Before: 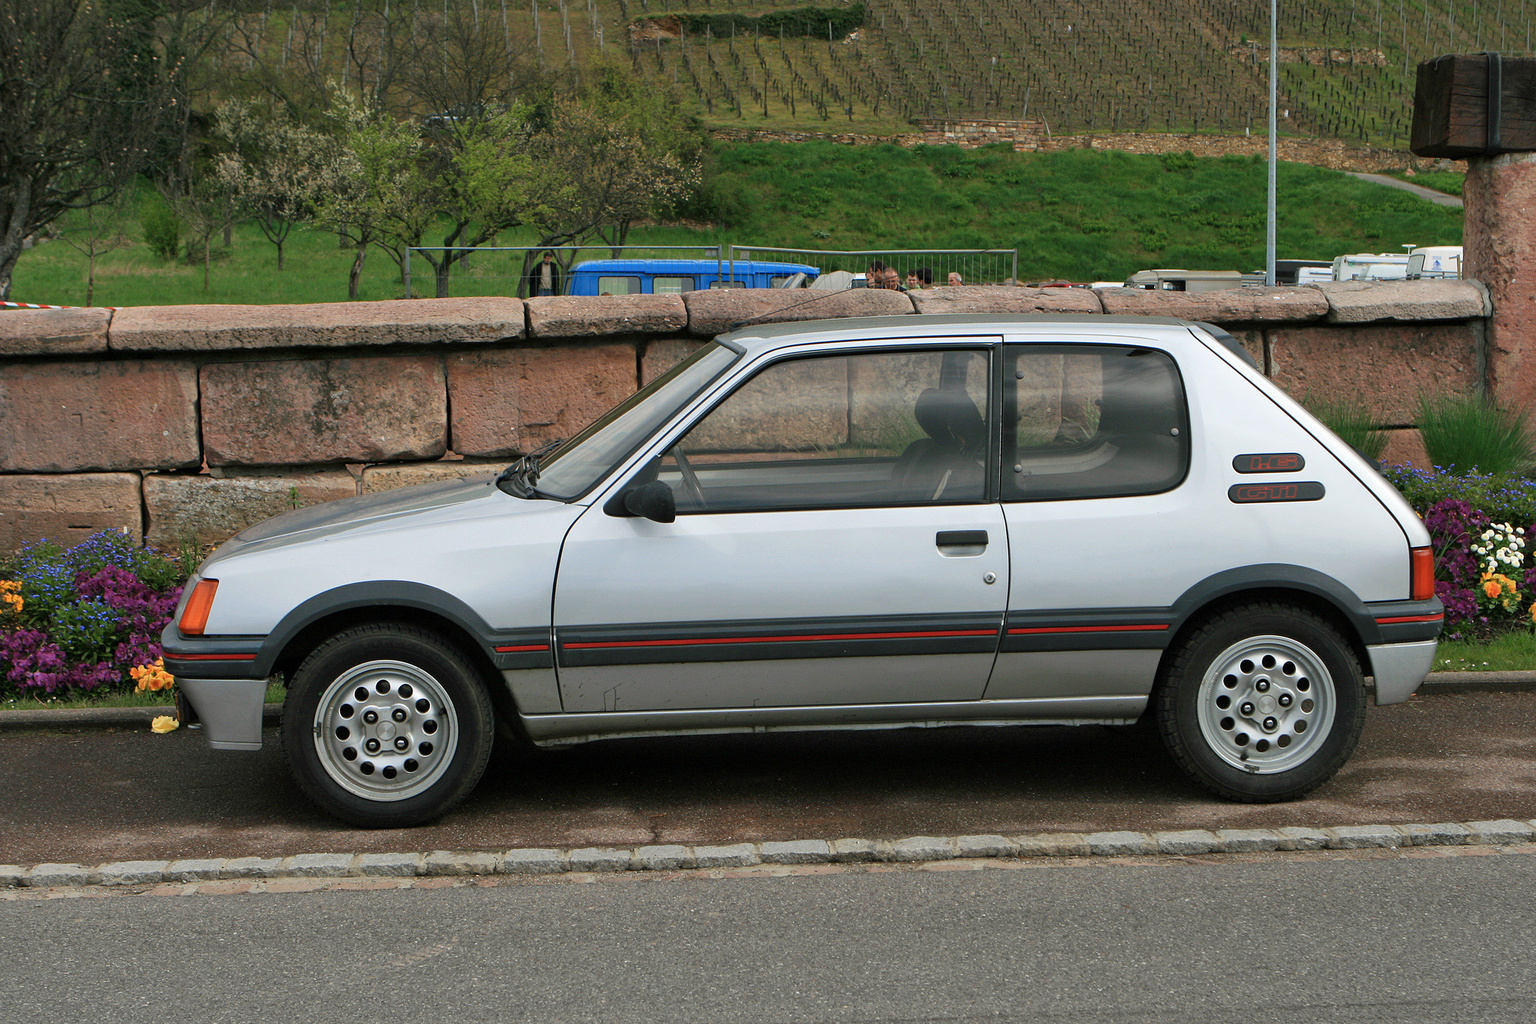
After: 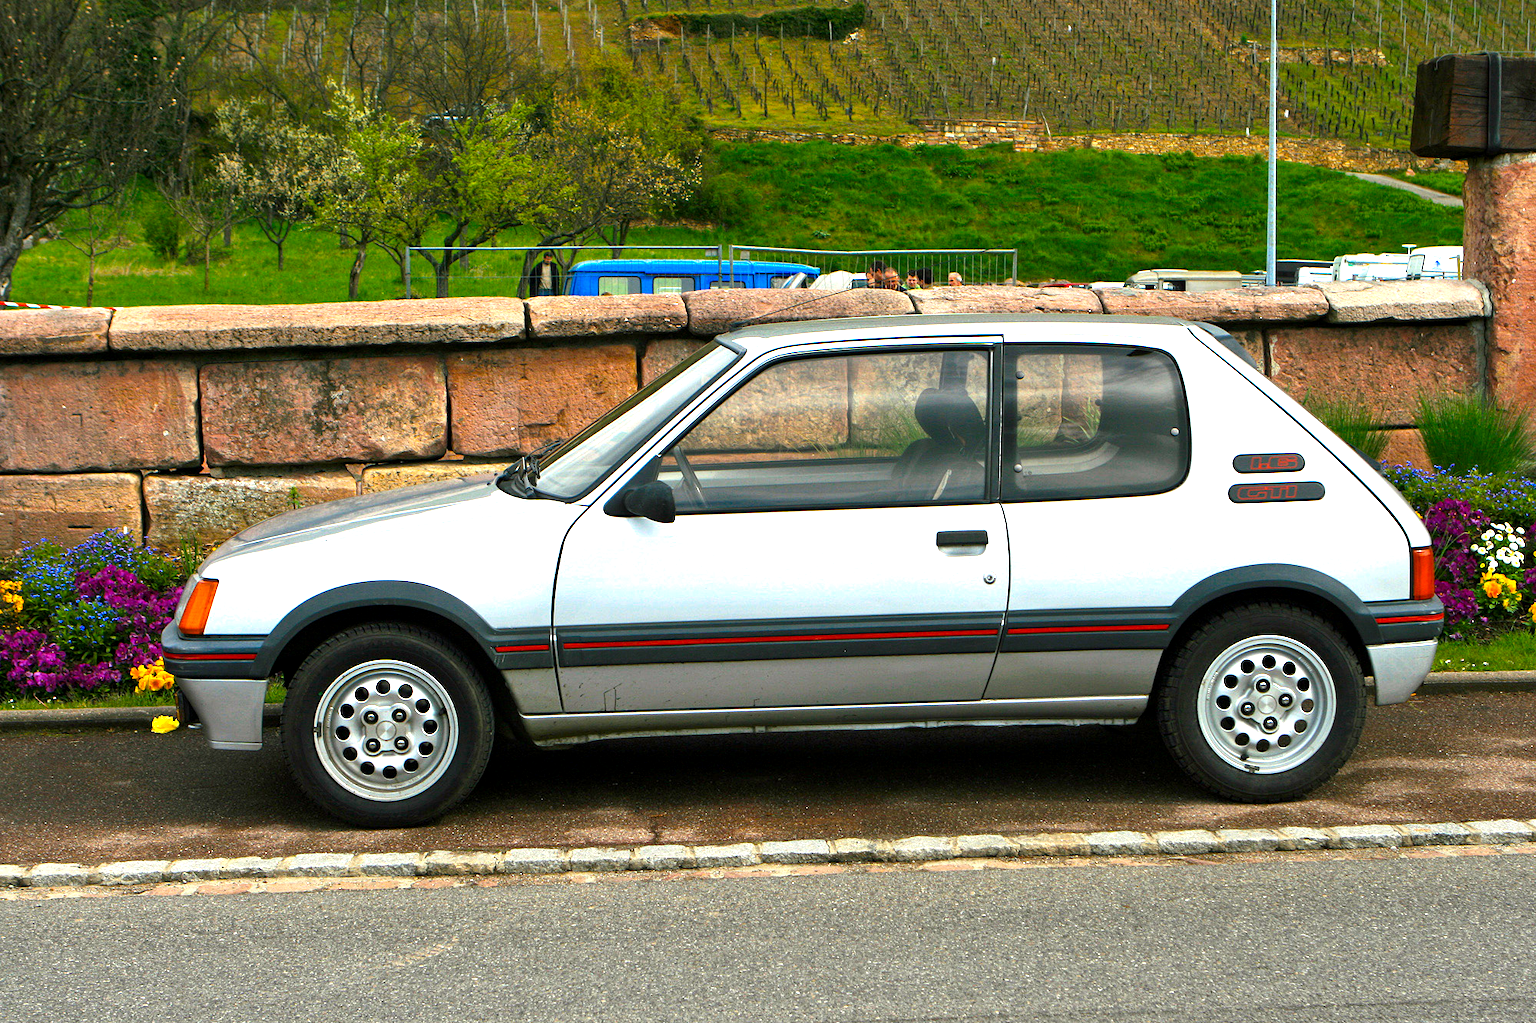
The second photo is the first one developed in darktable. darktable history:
color balance rgb: perceptual saturation grading › global saturation 39.019%, perceptual brilliance grading › global brilliance 14.379%, perceptual brilliance grading › shadows -34.238%, global vibrance 40.375%
exposure: black level correction 0, exposure 0.689 EV, compensate exposure bias true, compensate highlight preservation false
local contrast: highlights 107%, shadows 100%, detail 120%, midtone range 0.2
